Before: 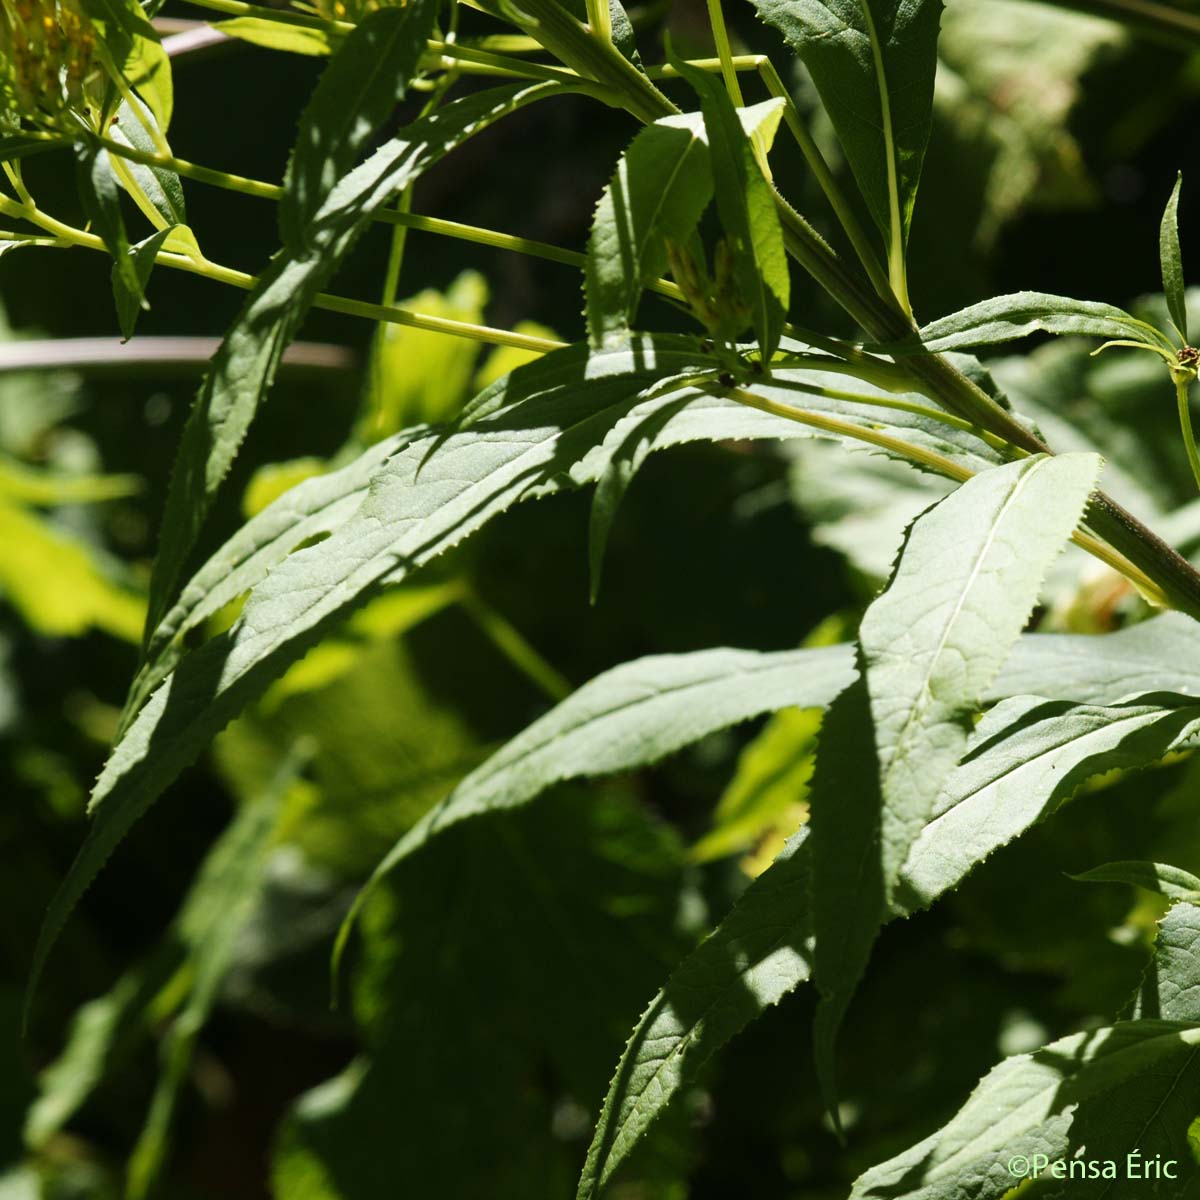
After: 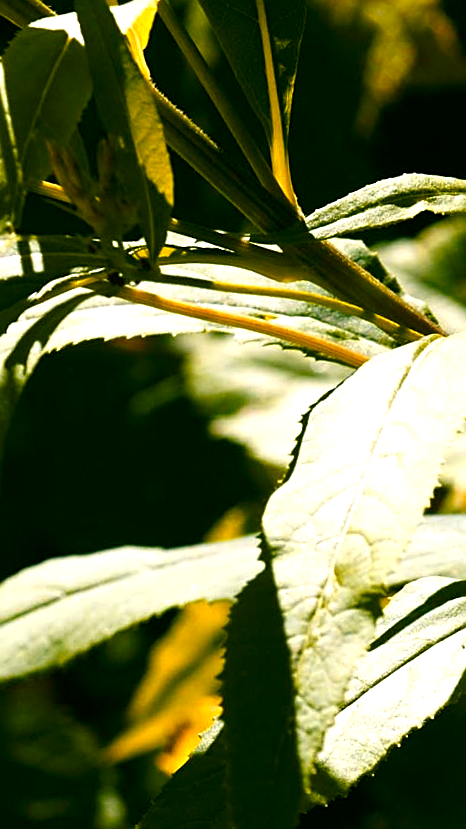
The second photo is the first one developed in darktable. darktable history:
contrast brightness saturation: brightness -0.09
sharpen: on, module defaults
color balance rgb: shadows lift › chroma 4.21%, shadows lift › hue 252.22°, highlights gain › chroma 1.36%, highlights gain › hue 50.24°, perceptual saturation grading › mid-tones 6.33%, perceptual saturation grading › shadows 72.44%, perceptual brilliance grading › highlights 11.59%, contrast 5.05%
rotate and perspective: rotation -3.18°, automatic cropping off
color zones: curves: ch1 [(0.235, 0.558) (0.75, 0.5)]; ch2 [(0.25, 0.462) (0.749, 0.457)], mix 25.94%
white balance: red 0.98, blue 1.034
color correction: highlights a* 3.22, highlights b* 1.93, saturation 1.19
crop and rotate: left 49.936%, top 10.094%, right 13.136%, bottom 24.256%
